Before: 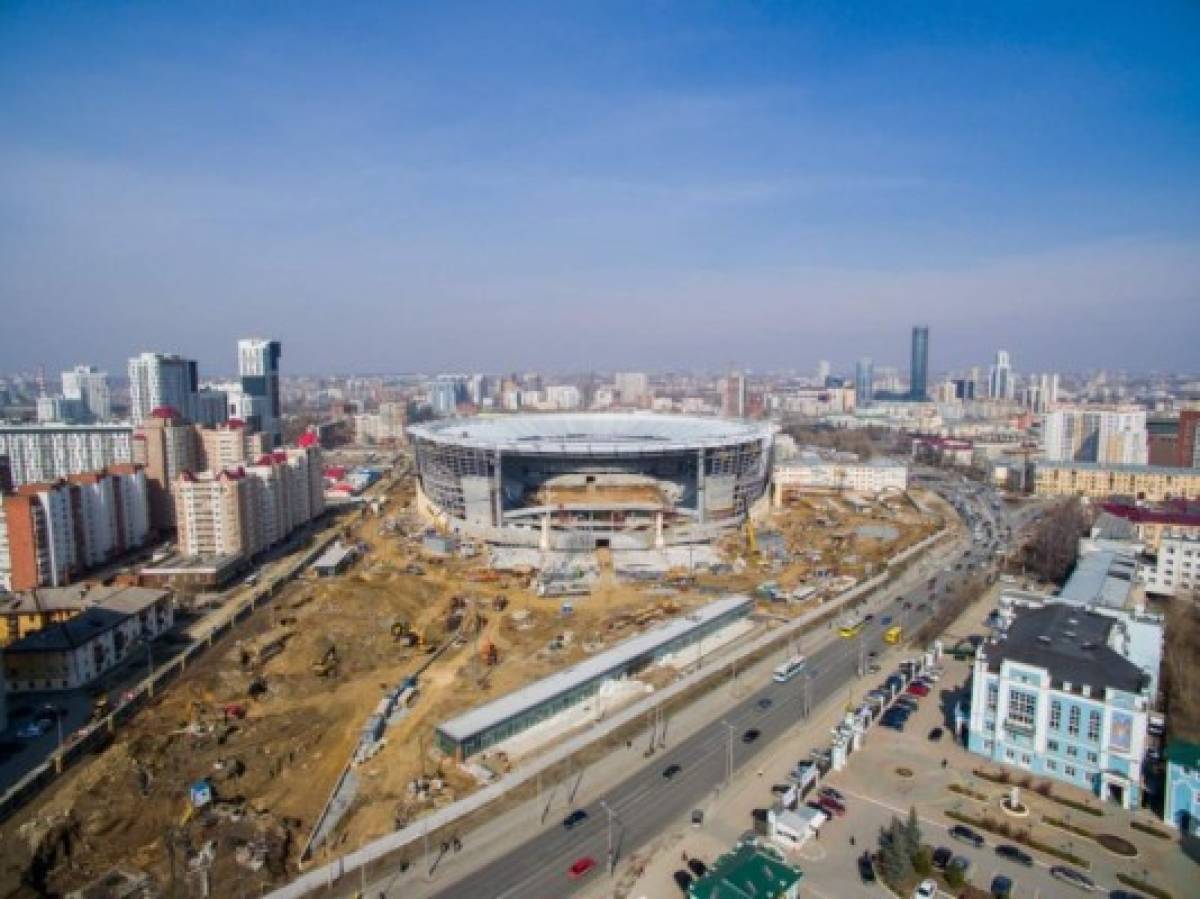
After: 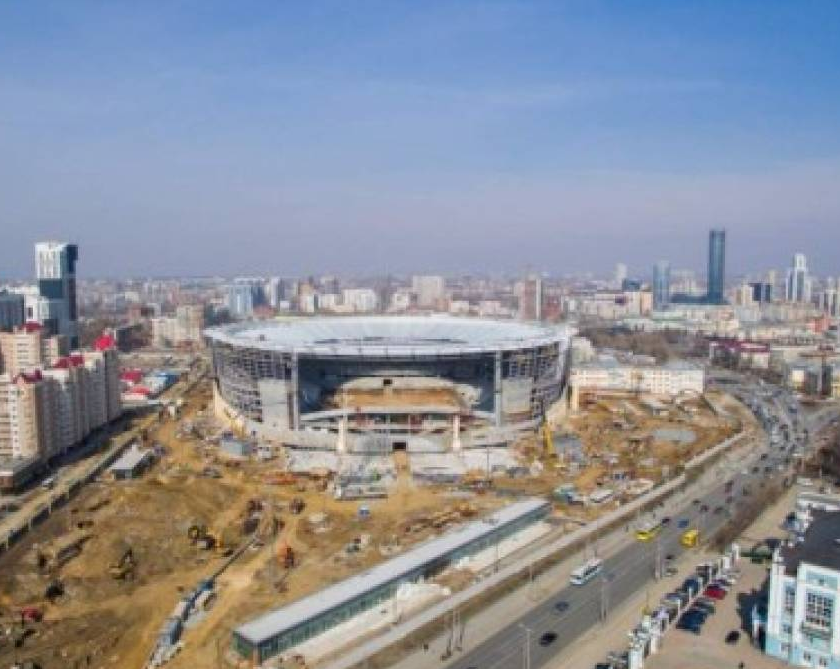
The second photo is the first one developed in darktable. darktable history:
crop and rotate: left 16.918%, top 10.841%, right 13.04%, bottom 14.726%
